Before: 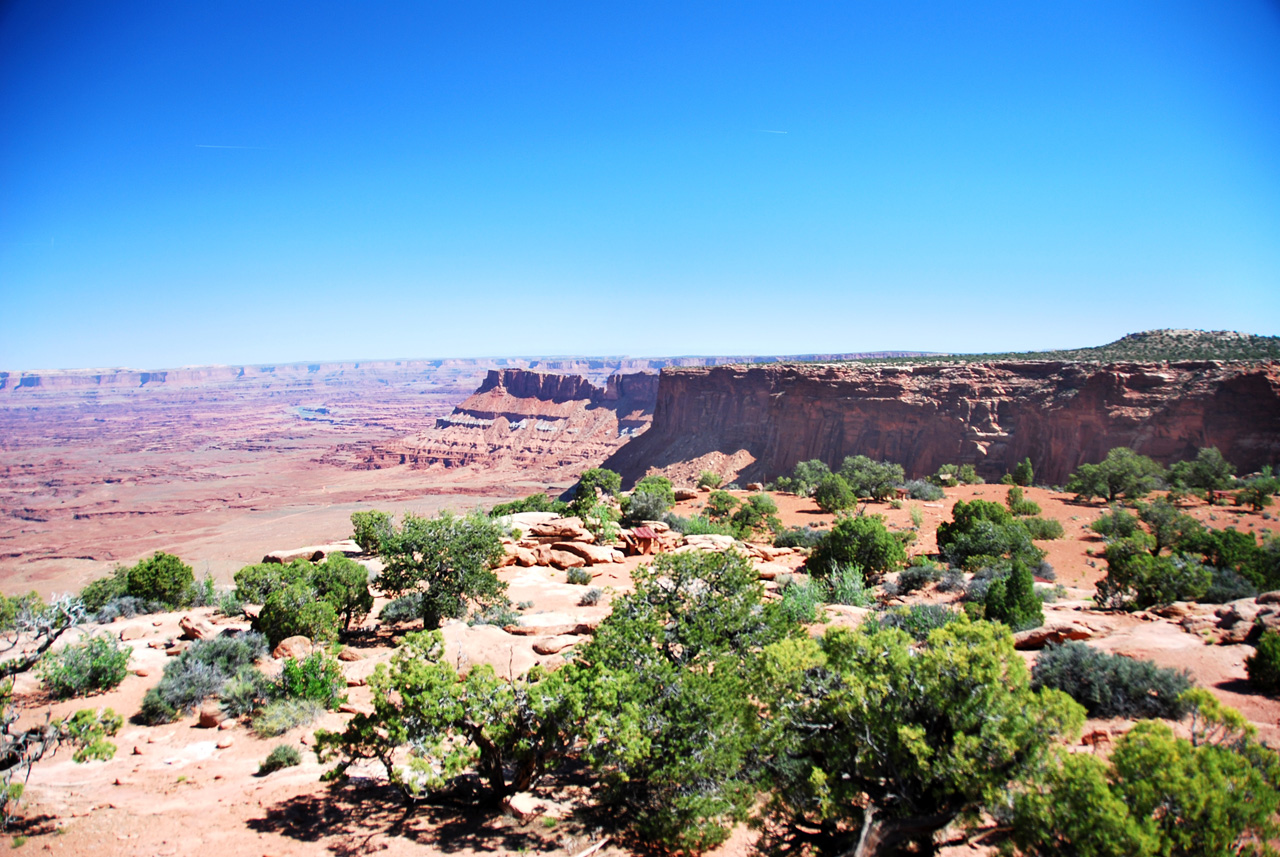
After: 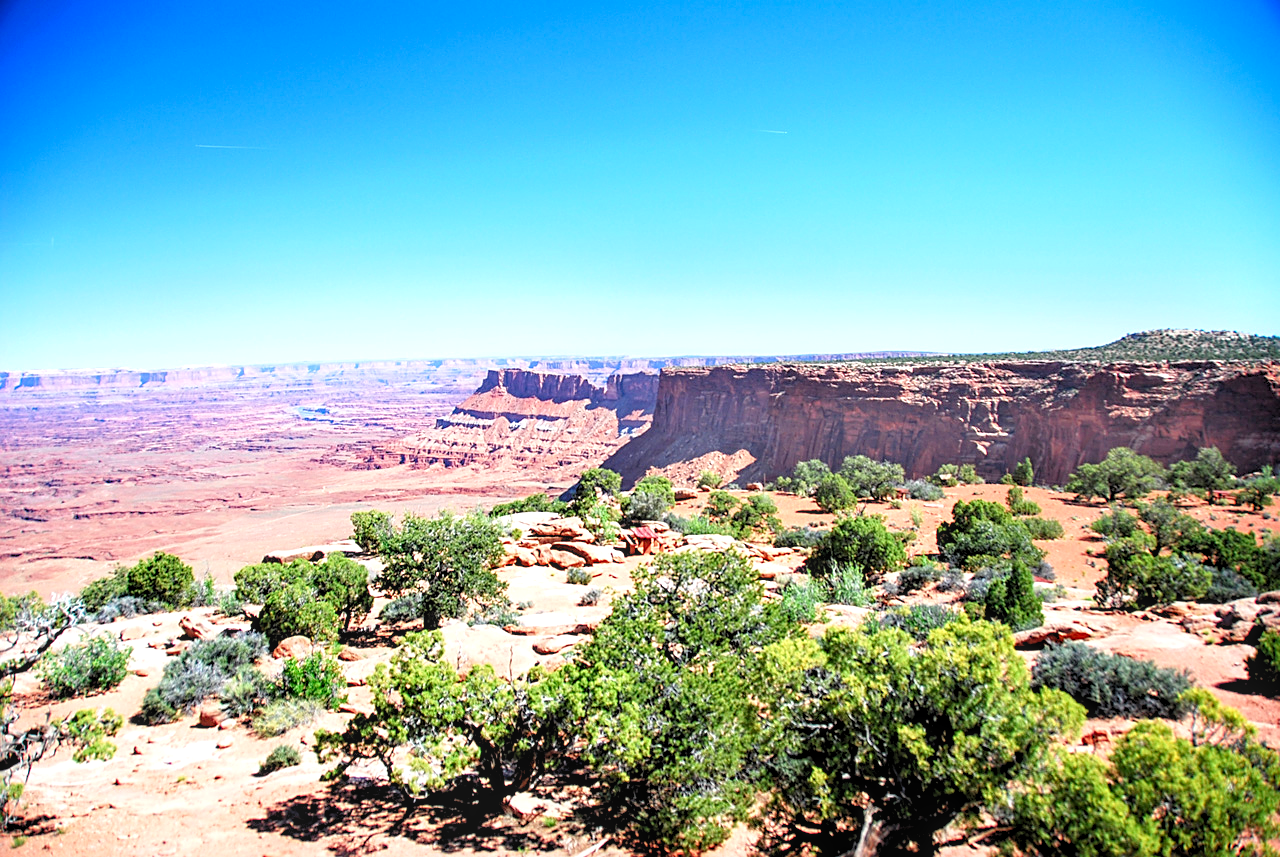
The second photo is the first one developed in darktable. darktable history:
levels: levels [0.044, 0.416, 0.908]
local contrast: on, module defaults
sharpen: on, module defaults
